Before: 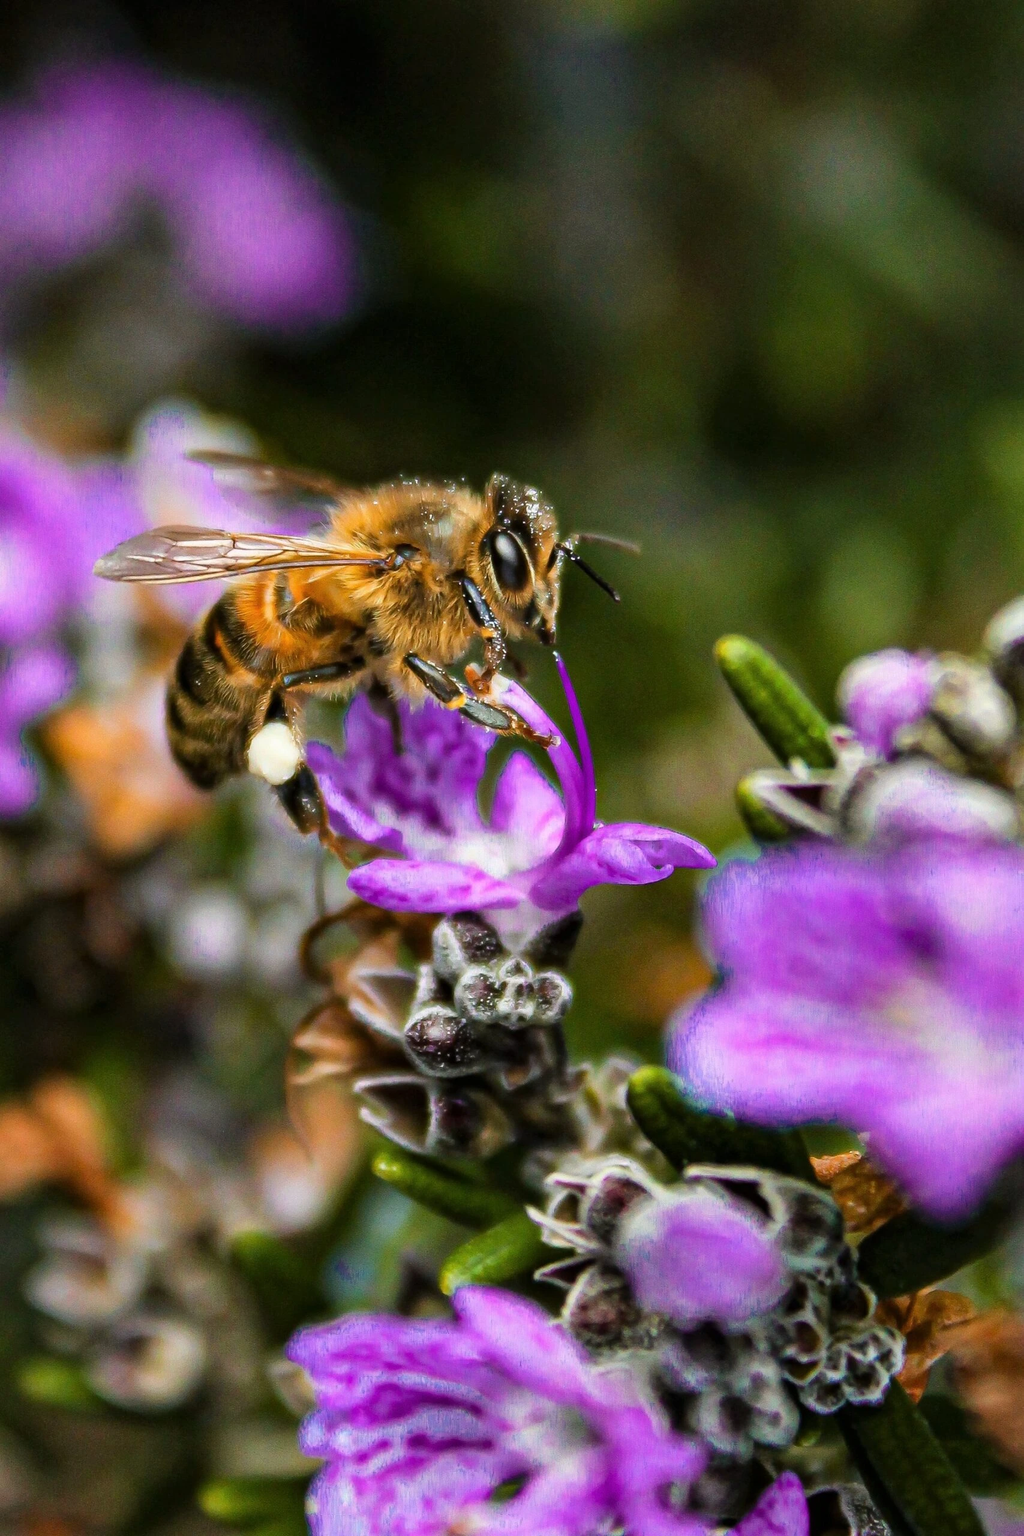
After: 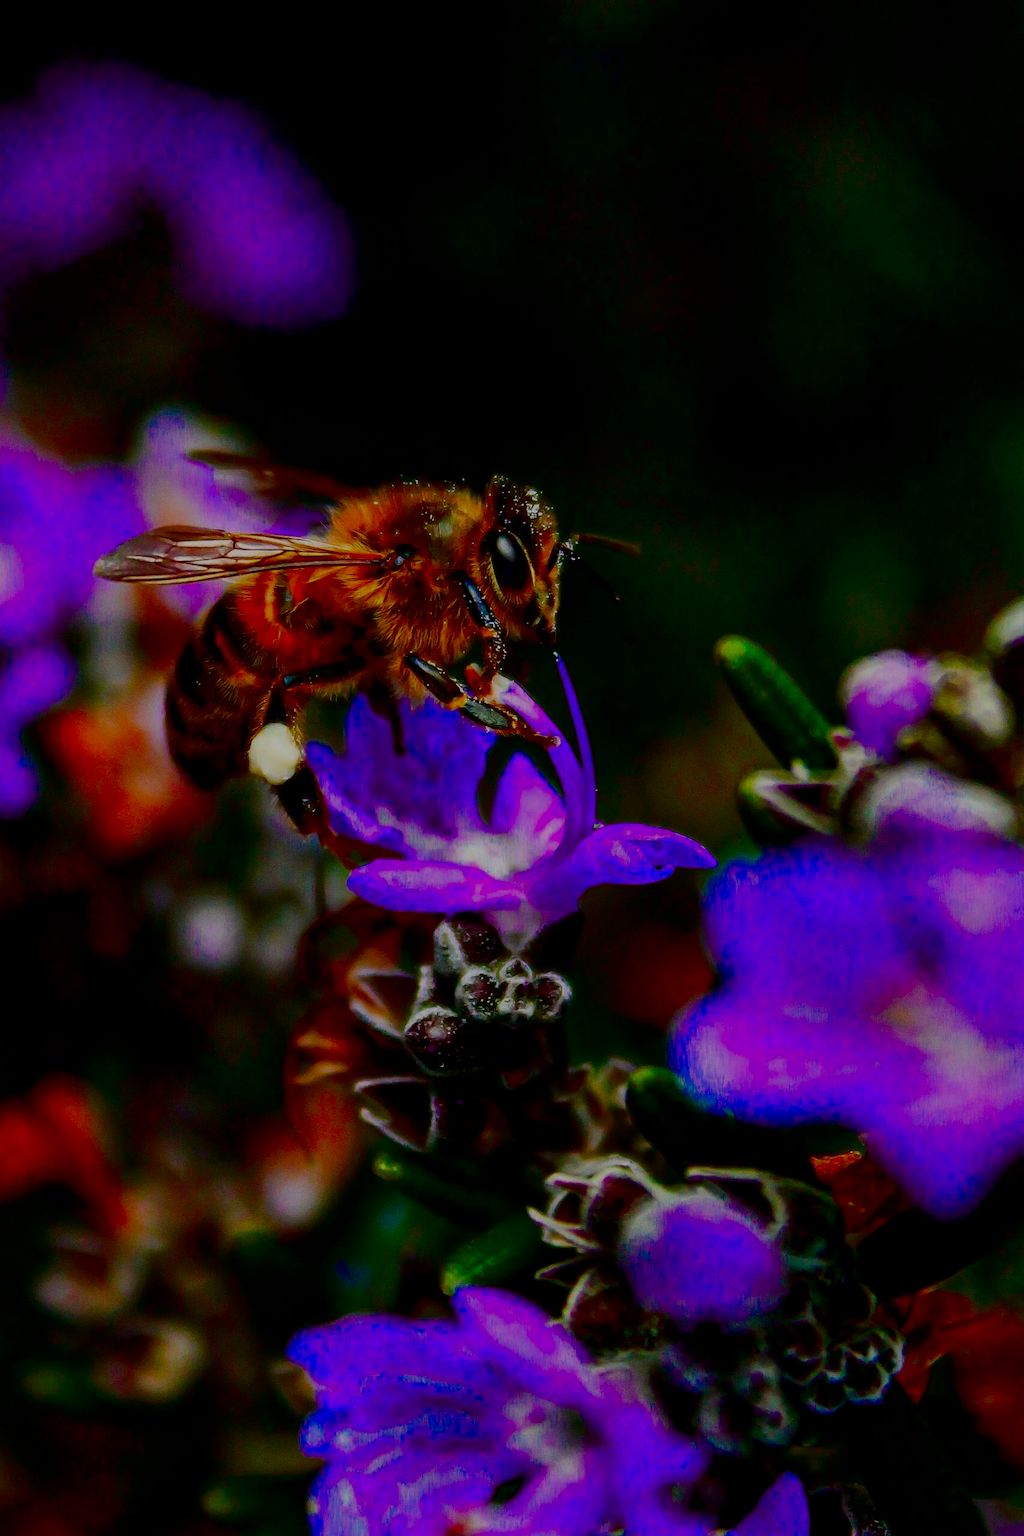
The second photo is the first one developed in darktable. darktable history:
contrast brightness saturation: brightness -0.989, saturation 0.991
filmic rgb: black relative exposure -7.5 EV, white relative exposure 4.99 EV, hardness 3.3, contrast 1.297
